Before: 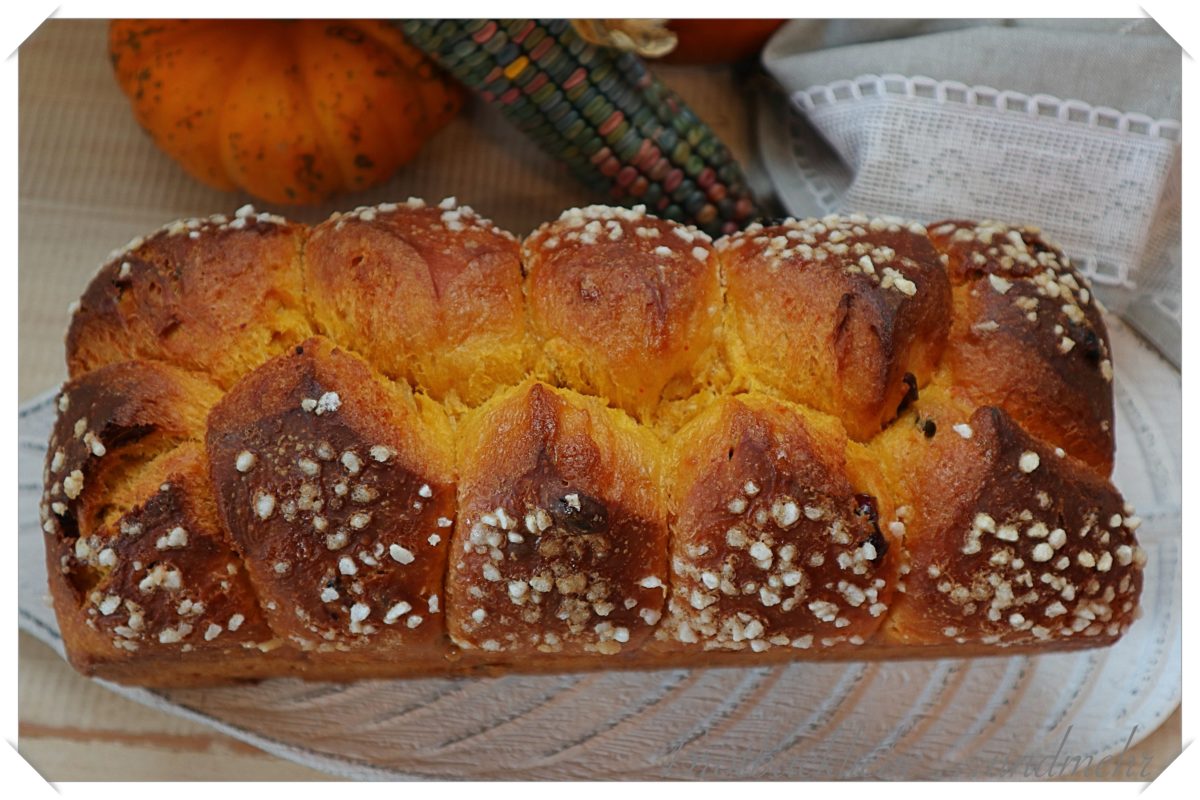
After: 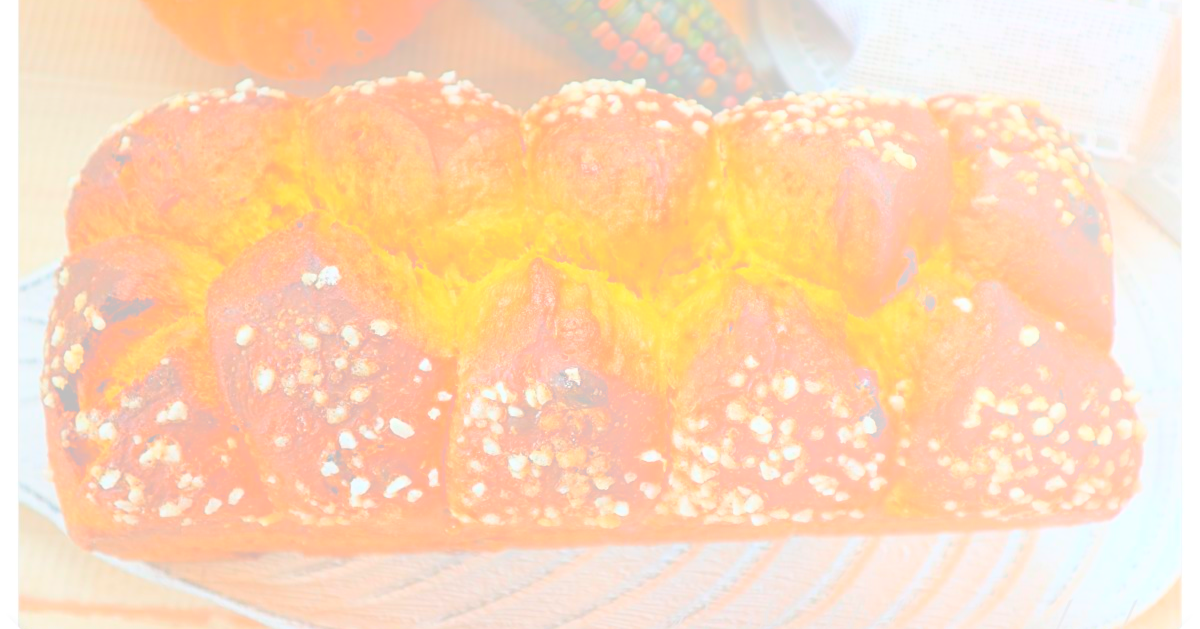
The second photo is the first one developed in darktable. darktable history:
base curve: curves: ch0 [(0, 0) (0.005, 0.002) (0.193, 0.295) (0.399, 0.664) (0.75, 0.928) (1, 1)]
crop and rotate: top 15.774%, bottom 5.506%
bloom: size 70%, threshold 25%, strength 70%
